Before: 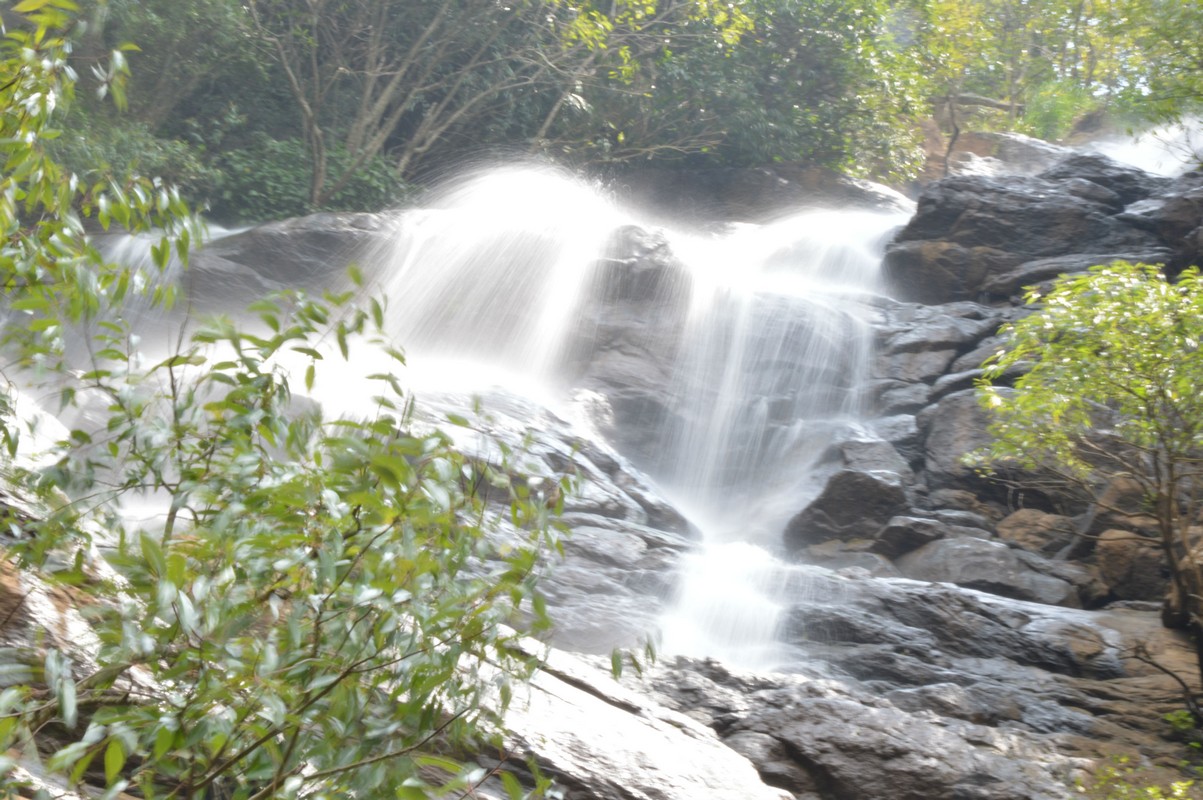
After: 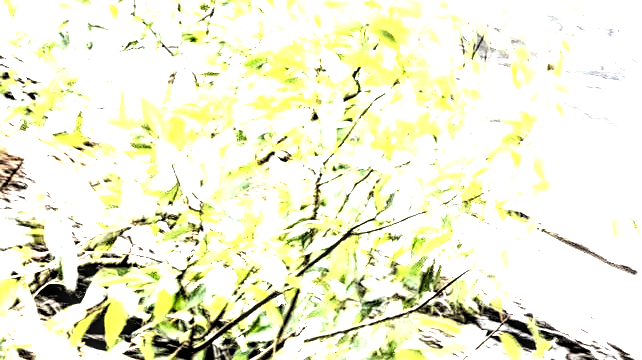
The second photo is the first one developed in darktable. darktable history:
contrast brightness saturation: contrast 0.28
exposure: exposure 0.3 EV, compensate highlight preservation false
local contrast: highlights 19%, detail 186%
base curve: curves: ch0 [(0, 0) (0.688, 0.865) (1, 1)], preserve colors none
crop and rotate: top 54.778%, right 46.61%, bottom 0.159%
sharpen: on, module defaults
levels: levels [0.182, 0.542, 0.902]
rgb curve: curves: ch0 [(0, 0) (0.21, 0.15) (0.24, 0.21) (0.5, 0.75) (0.75, 0.96) (0.89, 0.99) (1, 1)]; ch1 [(0, 0.02) (0.21, 0.13) (0.25, 0.2) (0.5, 0.67) (0.75, 0.9) (0.89, 0.97) (1, 1)]; ch2 [(0, 0.02) (0.21, 0.13) (0.25, 0.2) (0.5, 0.67) (0.75, 0.9) (0.89, 0.97) (1, 1)], compensate middle gray true
